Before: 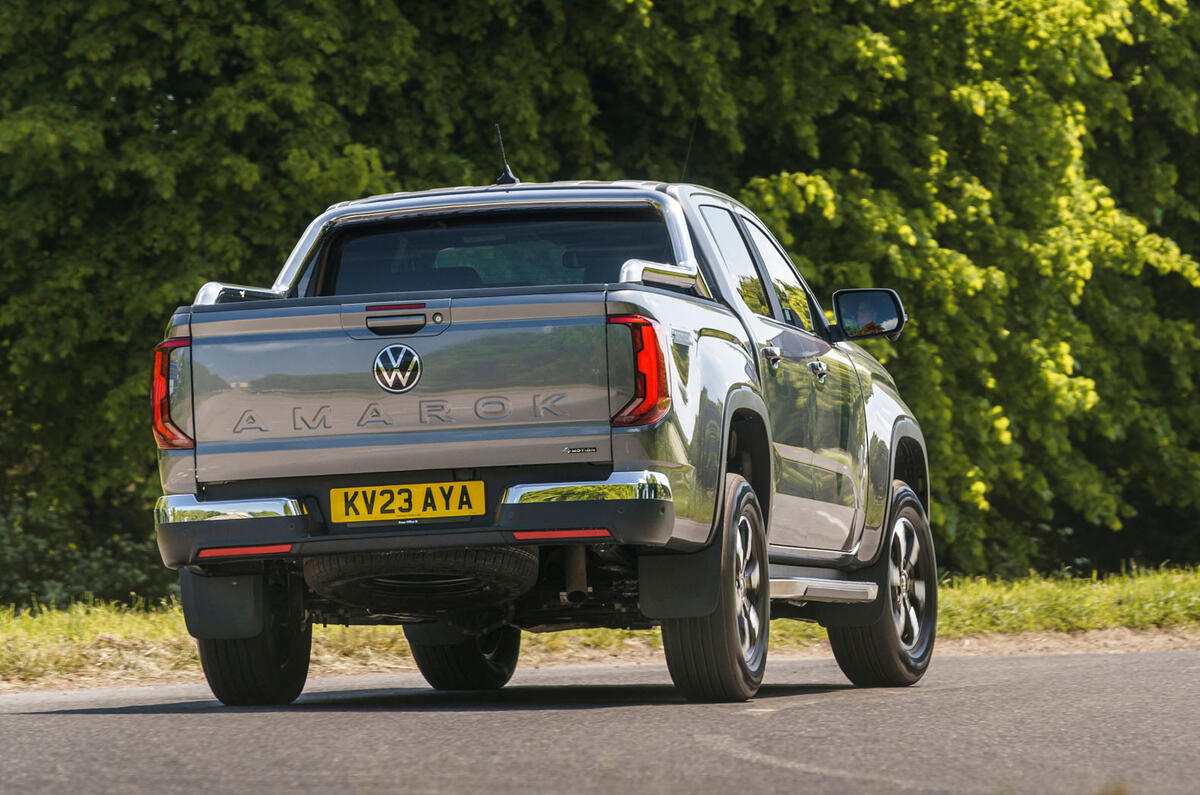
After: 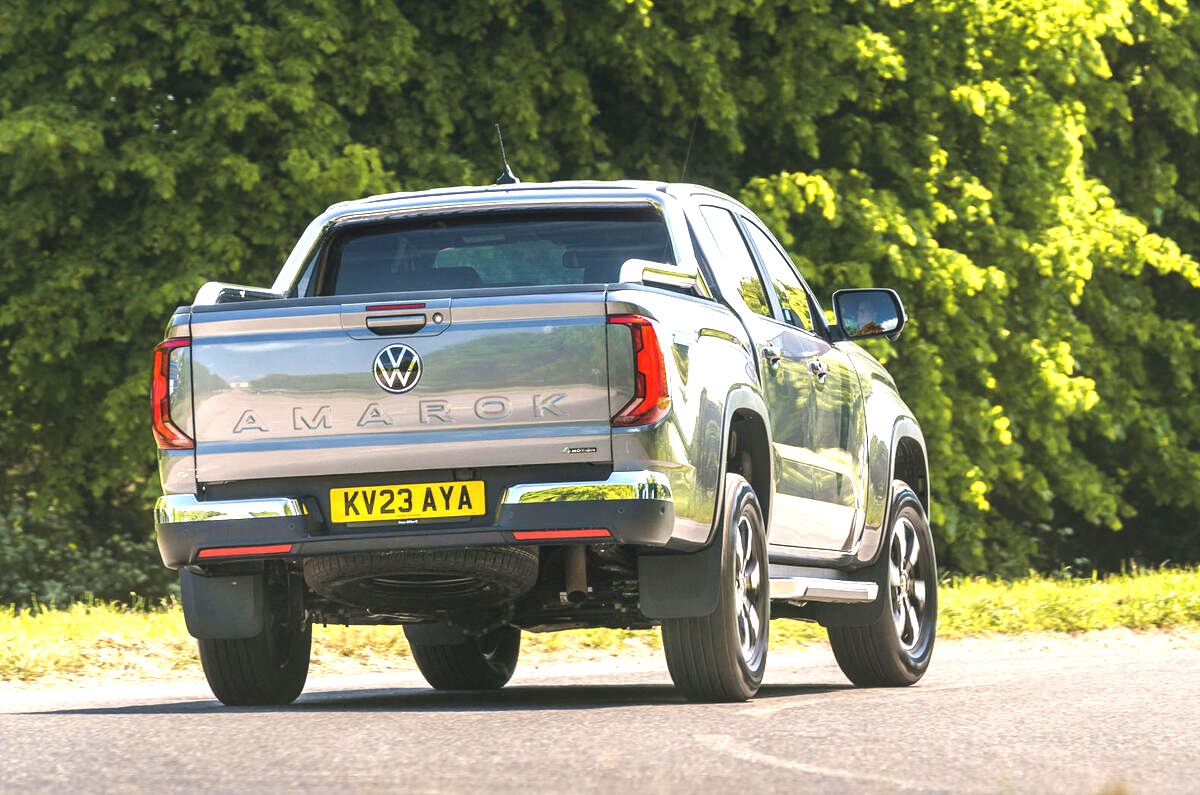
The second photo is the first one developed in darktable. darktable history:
exposure: black level correction -0.002, exposure 1.325 EV, compensate exposure bias true, compensate highlight preservation false
